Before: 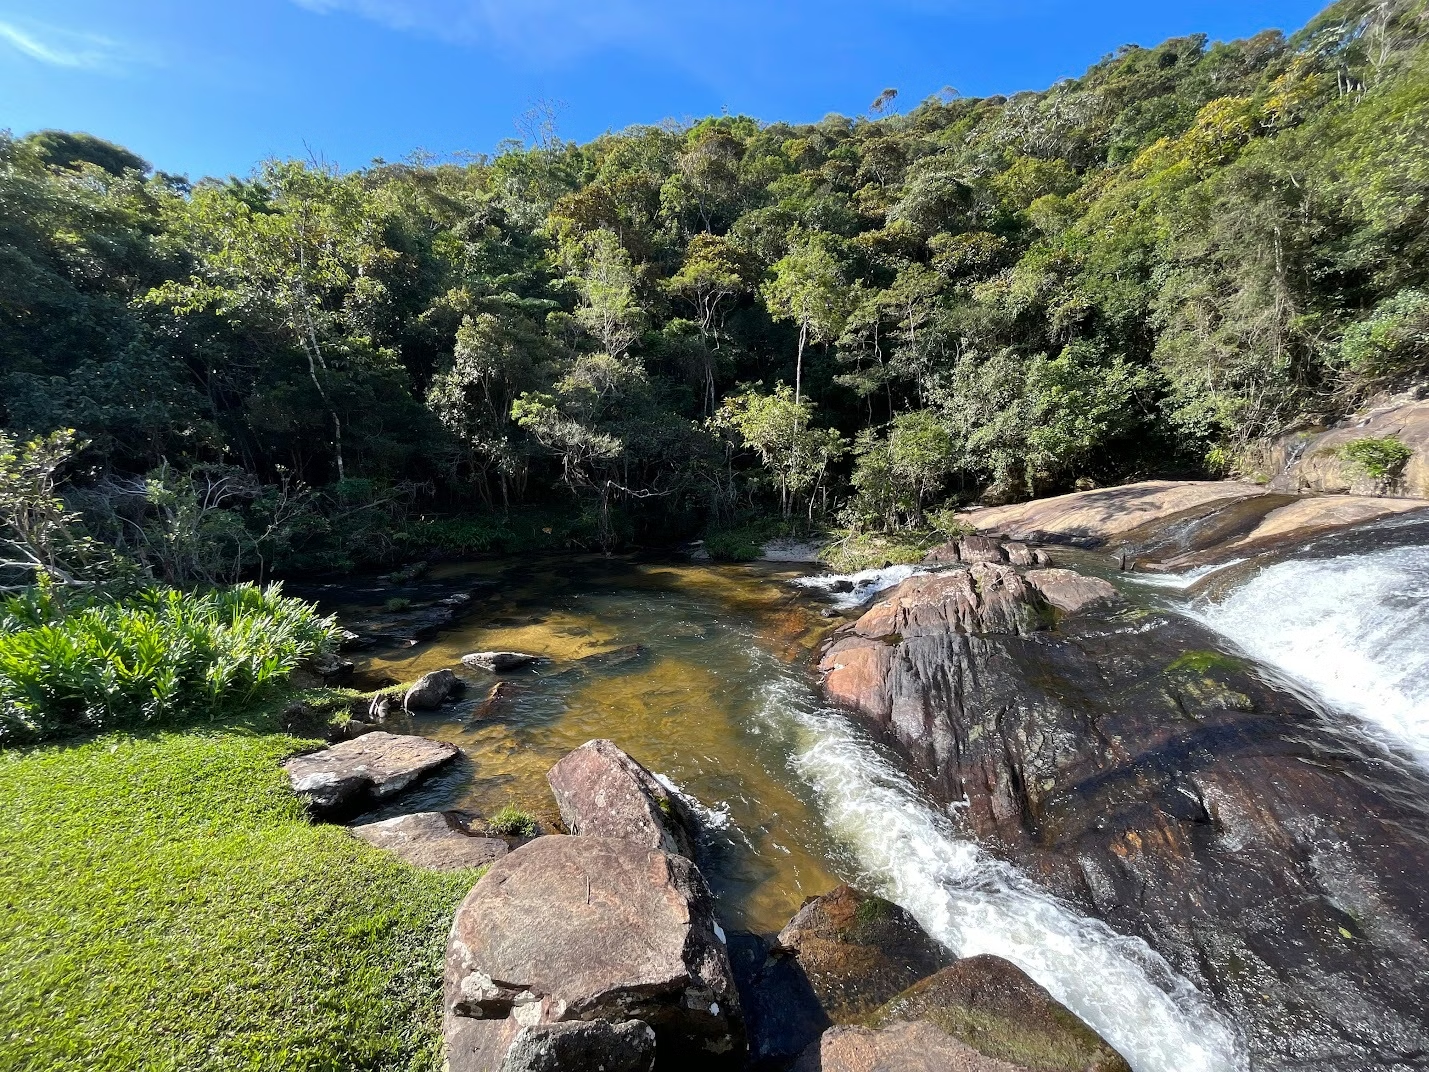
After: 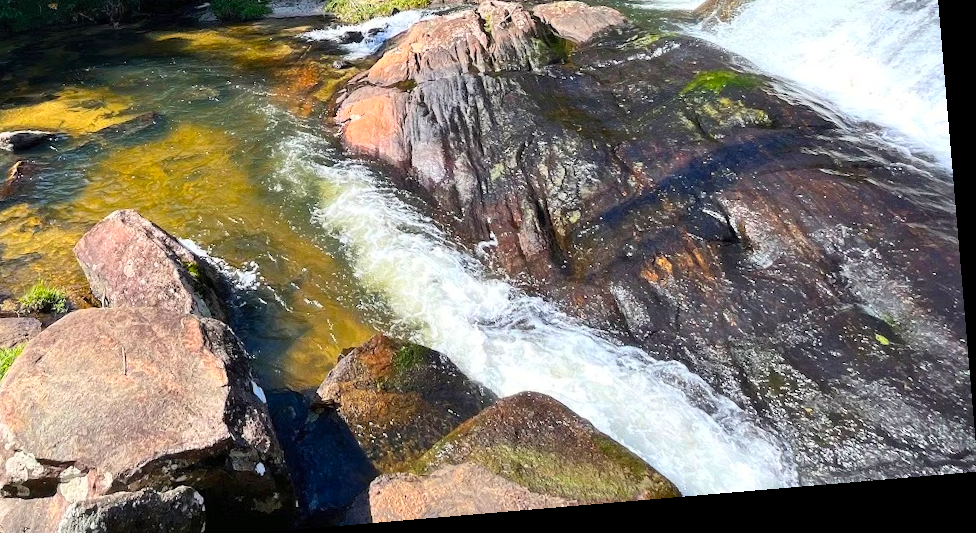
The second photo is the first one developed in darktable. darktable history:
crop and rotate: left 35.509%, top 50.238%, bottom 4.934%
color correction: saturation 1.32
contrast brightness saturation: contrast 0.2, brightness 0.16, saturation 0.22
rotate and perspective: rotation -4.86°, automatic cropping off
